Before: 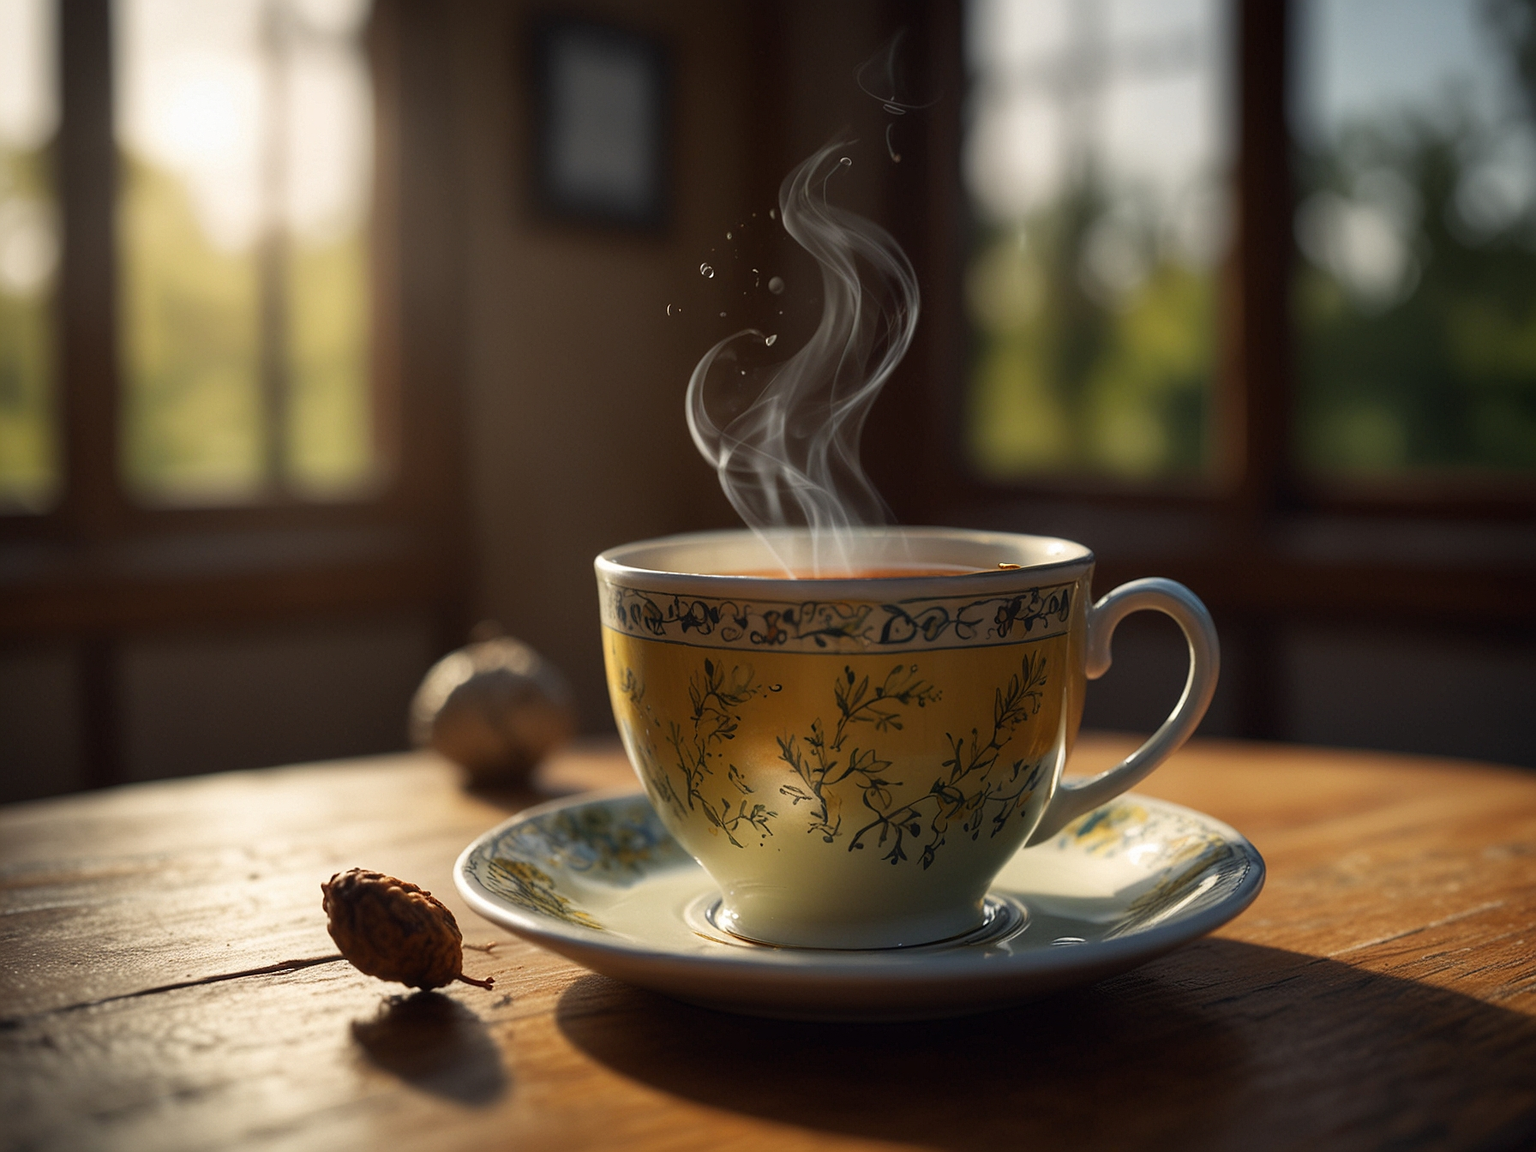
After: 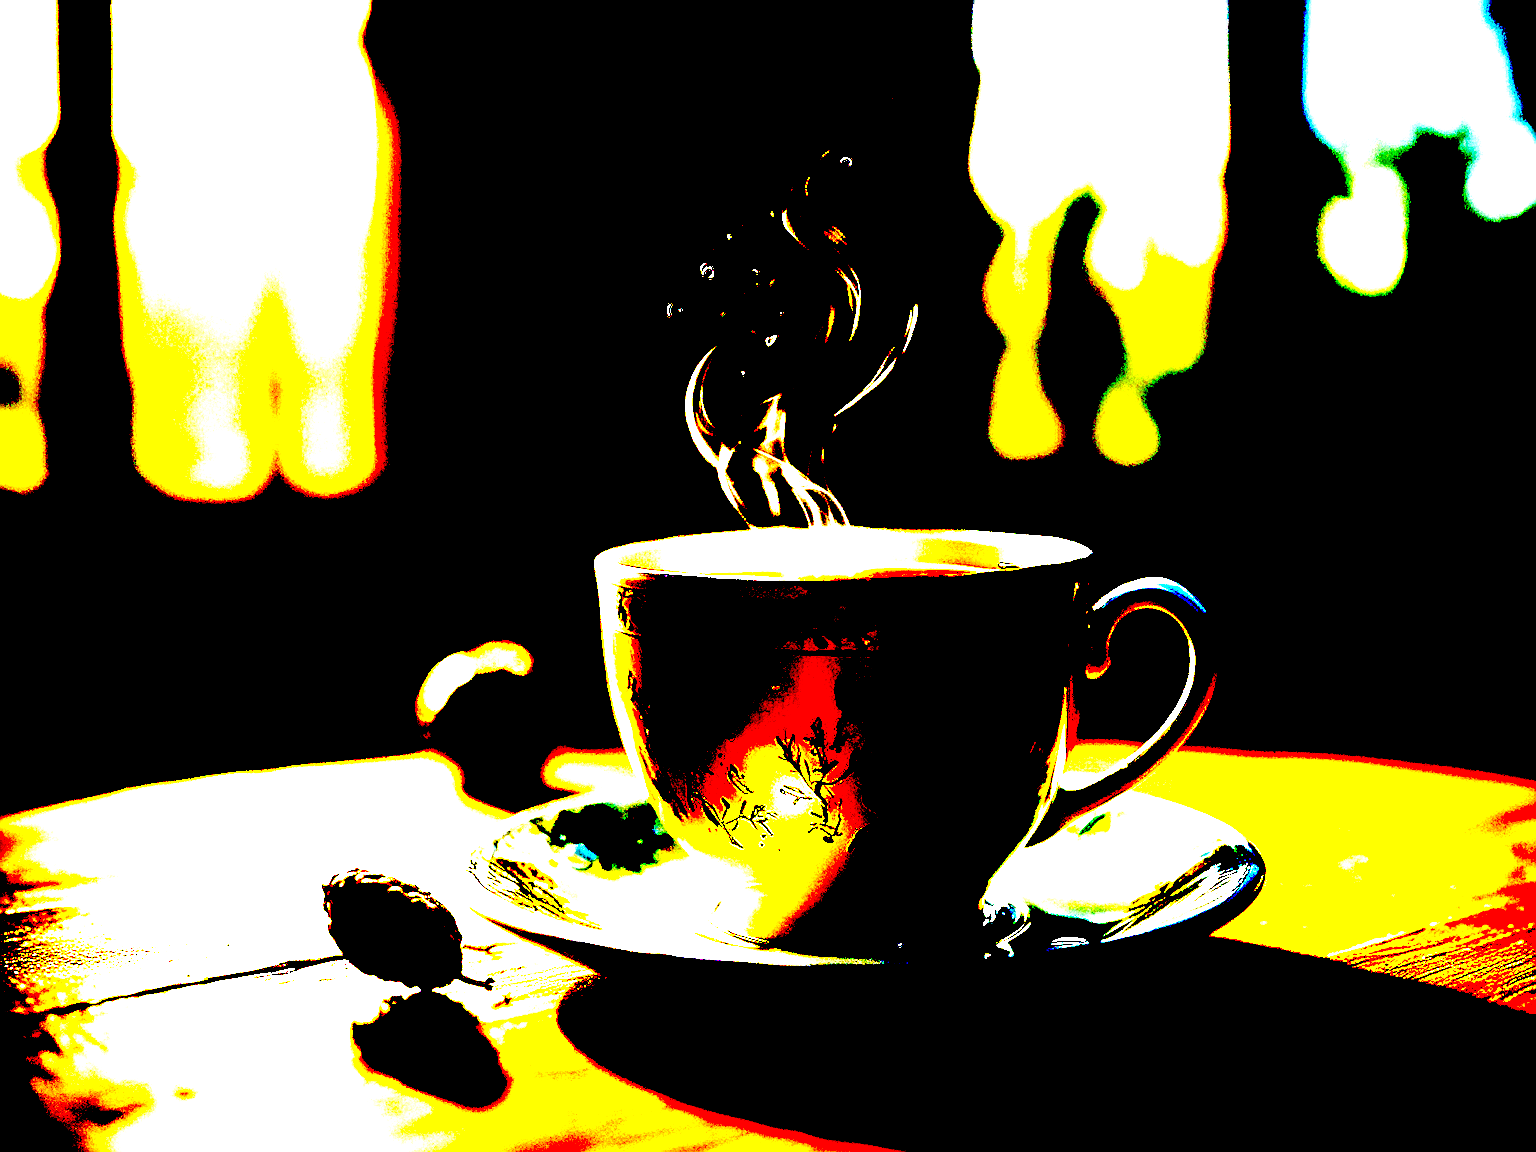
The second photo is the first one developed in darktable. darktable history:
sharpen: amount 0.206
exposure: black level correction 0.1, exposure 3.063 EV, compensate exposure bias true, compensate highlight preservation false
